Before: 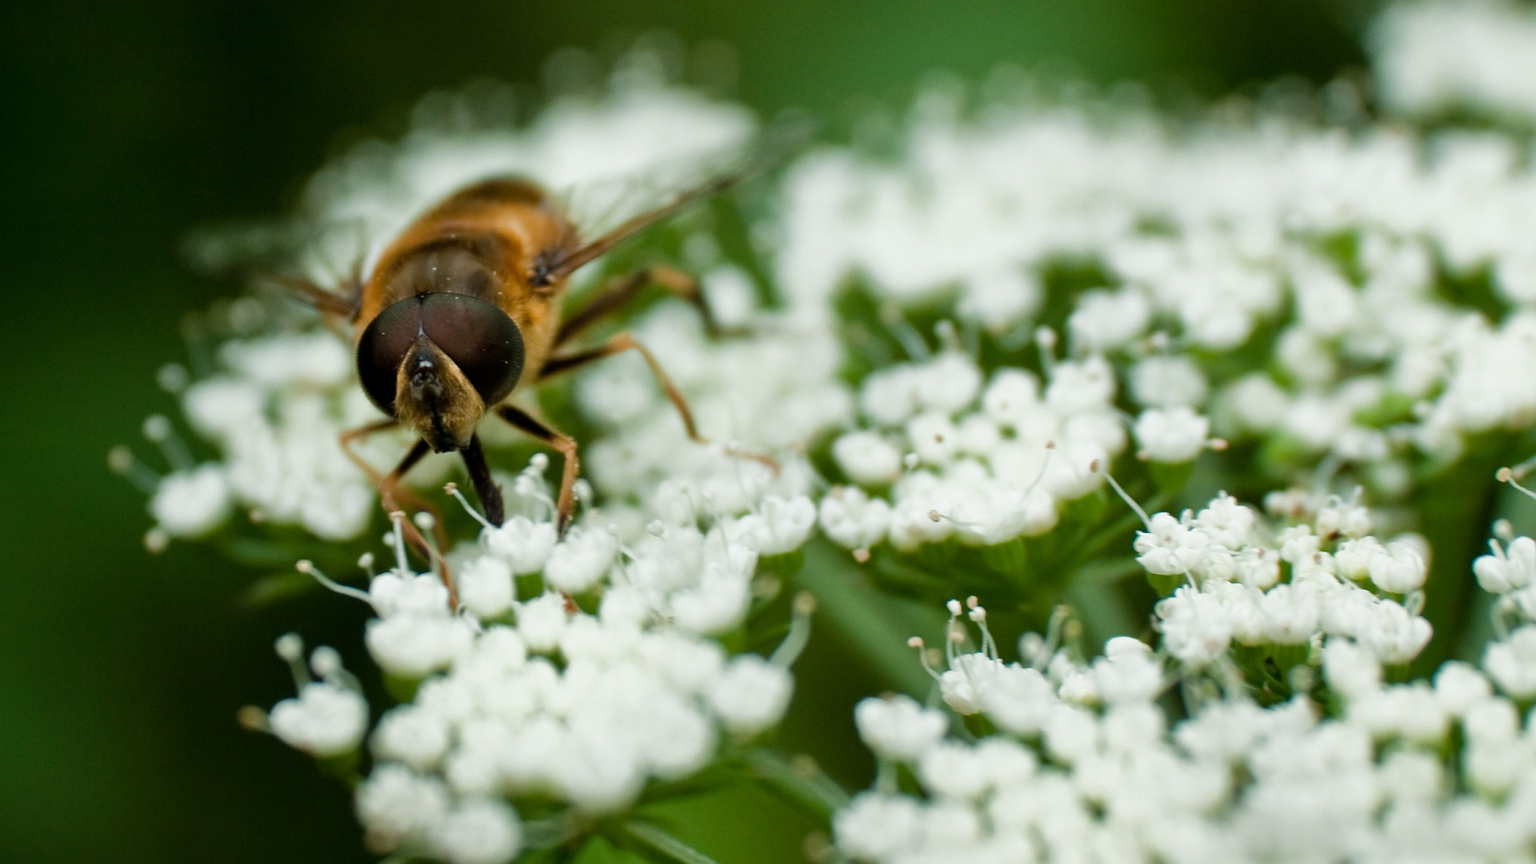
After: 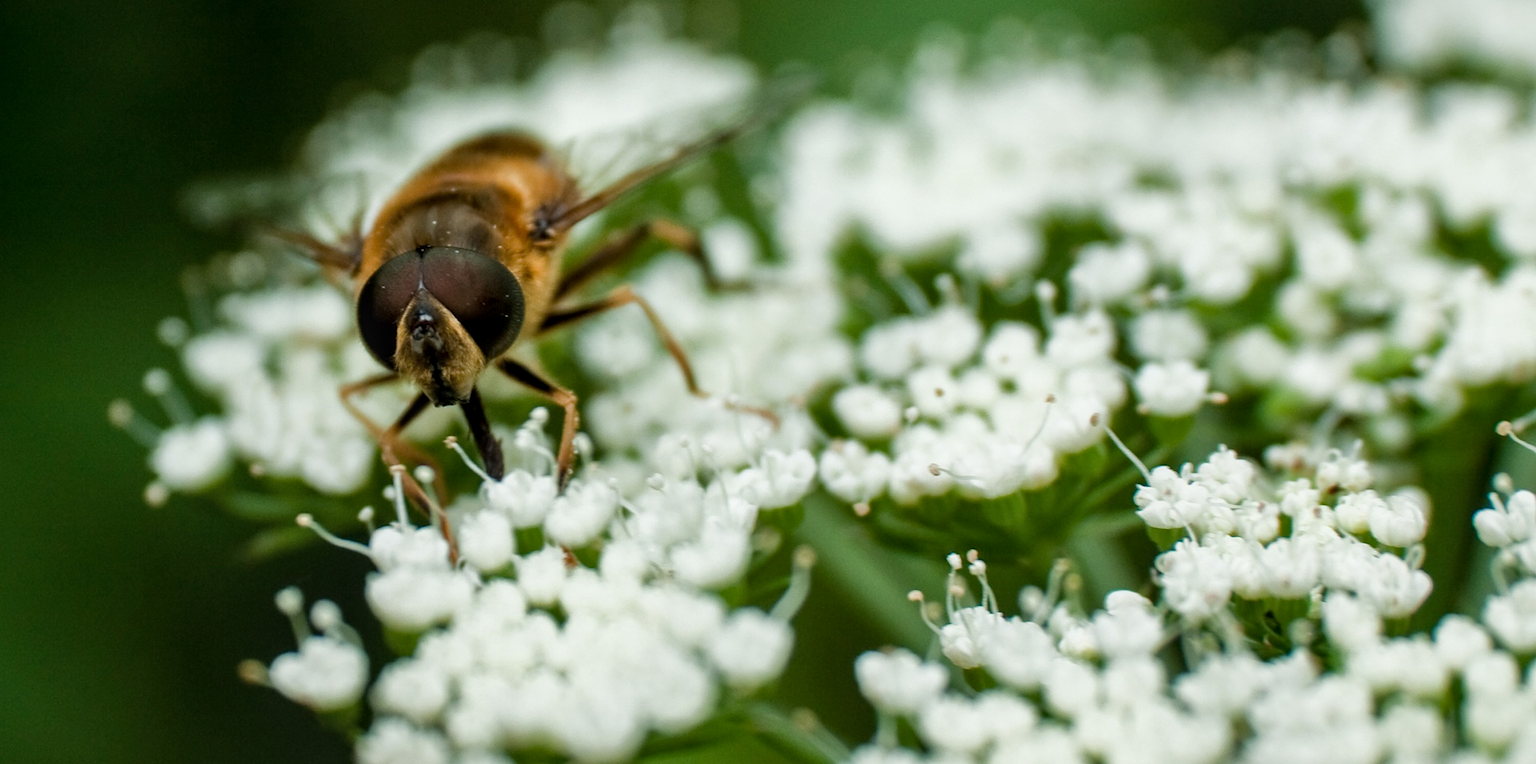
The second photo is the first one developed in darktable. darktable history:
crop and rotate: top 5.485%, bottom 5.908%
local contrast: on, module defaults
